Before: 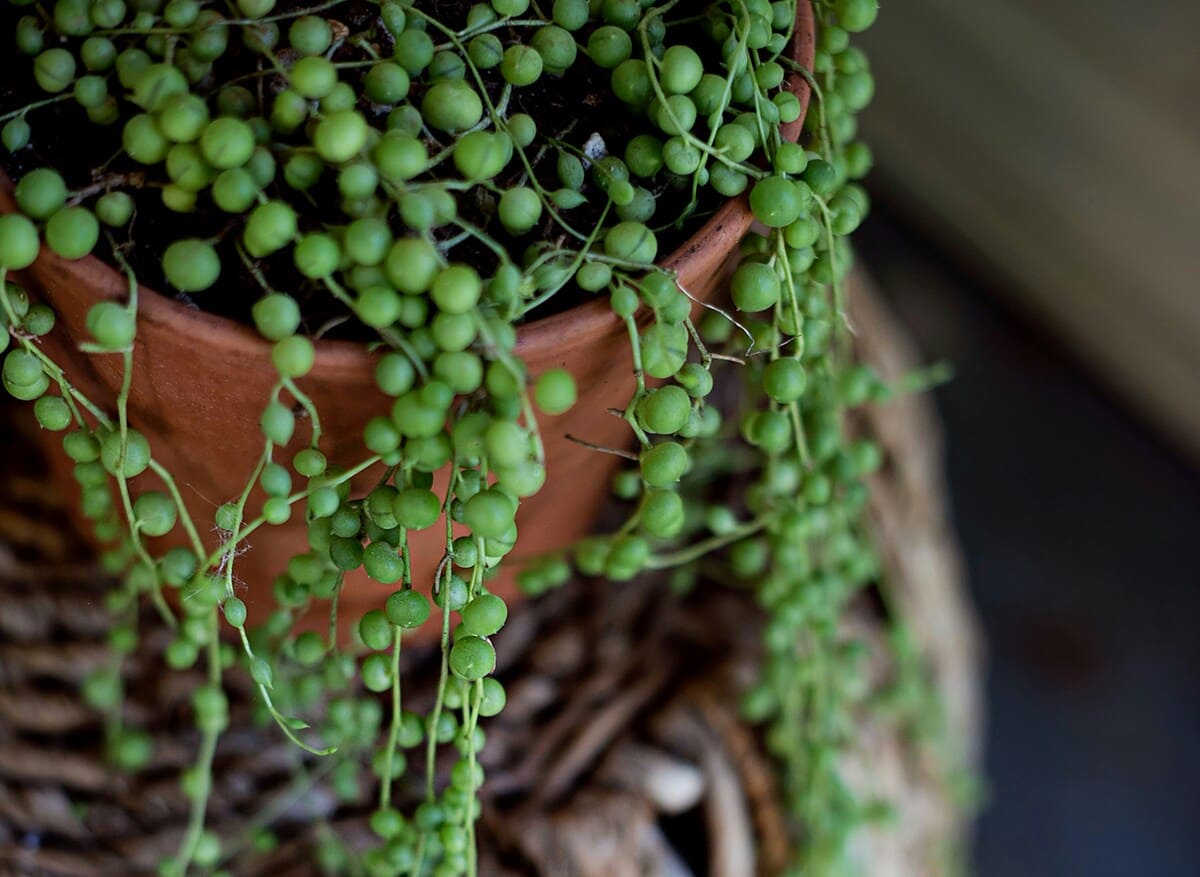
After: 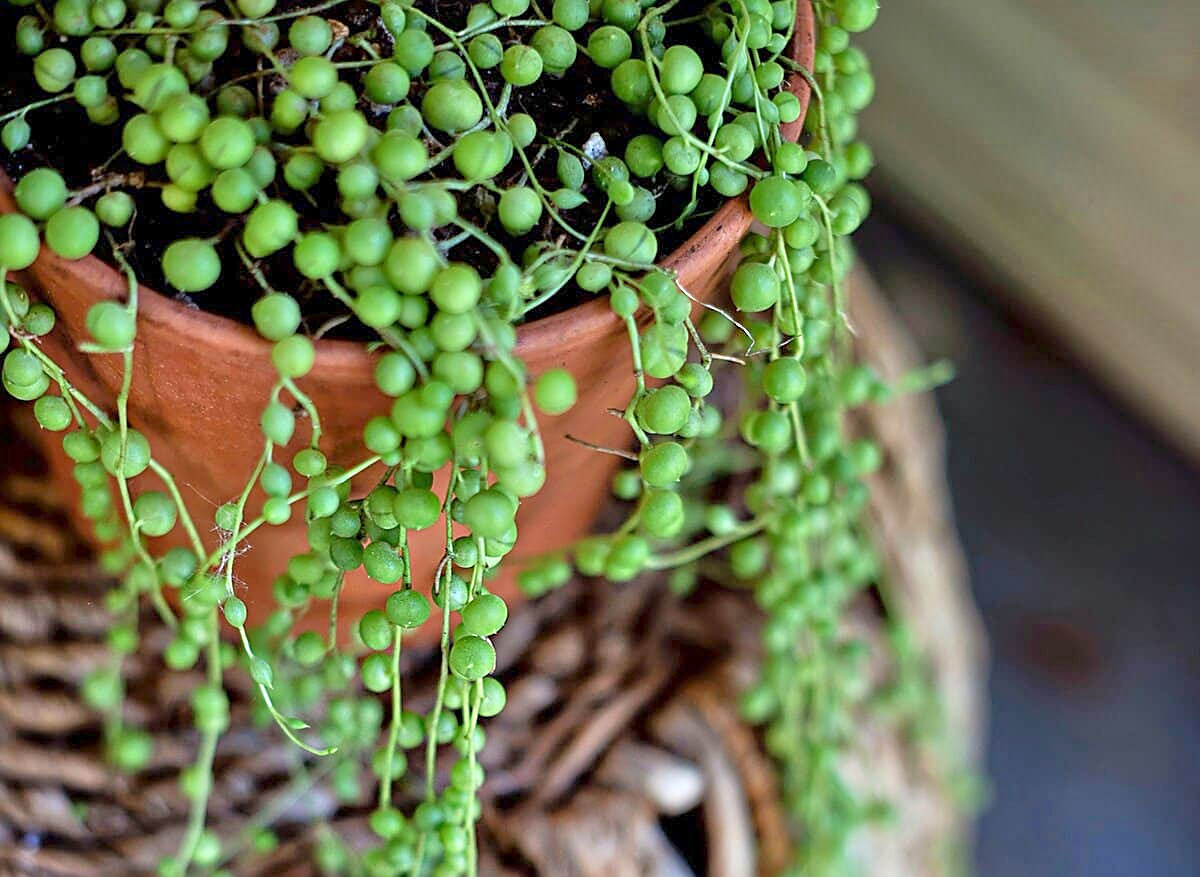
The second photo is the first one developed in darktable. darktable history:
sharpen: on, module defaults
tone equalizer: -8 EV 2 EV, -7 EV 2 EV, -6 EV 2 EV, -5 EV 2 EV, -4 EV 2 EV, -3 EV 1.5 EV, -2 EV 1 EV, -1 EV 0.5 EV
